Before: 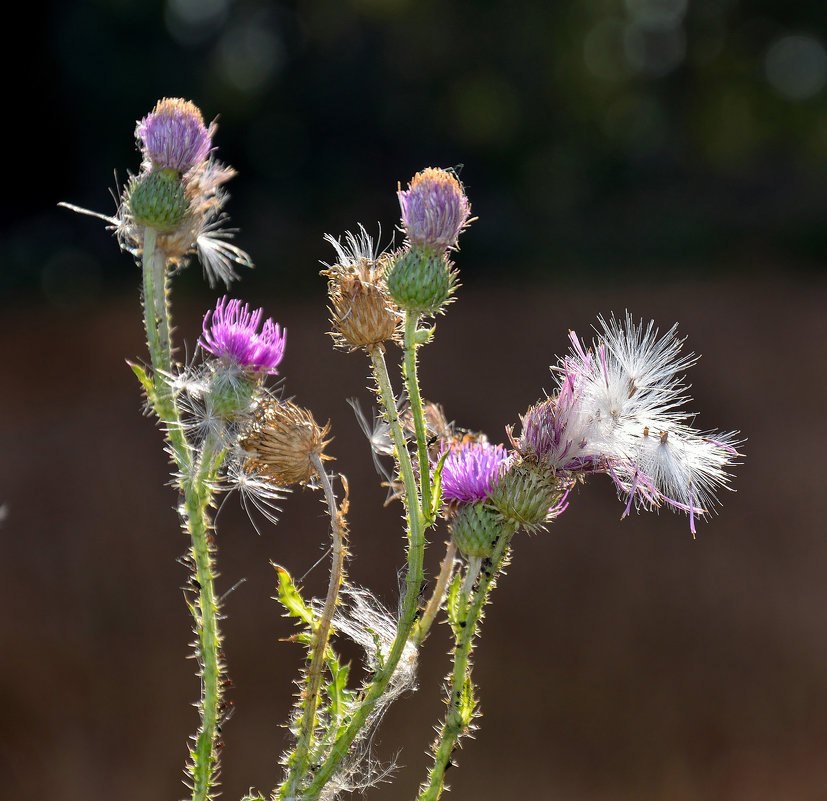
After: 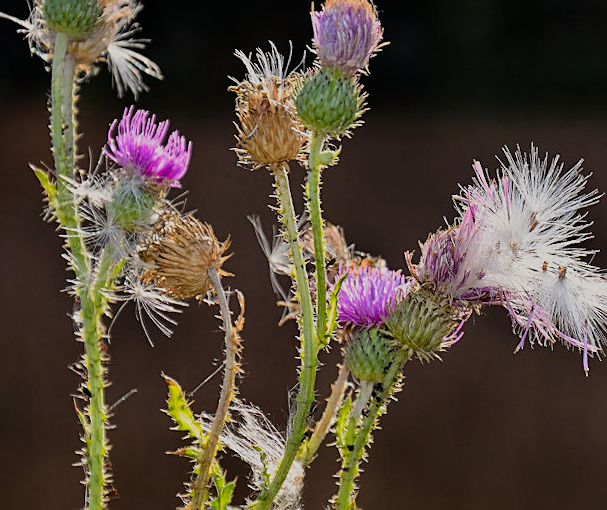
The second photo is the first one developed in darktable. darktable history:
sharpen: on, module defaults
crop and rotate: angle -3.37°, left 9.79%, top 20.73%, right 12.42%, bottom 11.82%
filmic rgb: black relative exposure -7.32 EV, white relative exposure 5.09 EV, hardness 3.2
color balance rgb: shadows lift › chroma 2%, shadows lift › hue 50°, power › hue 60°, highlights gain › chroma 1%, highlights gain › hue 60°, global offset › luminance 0.25%, global vibrance 30%
